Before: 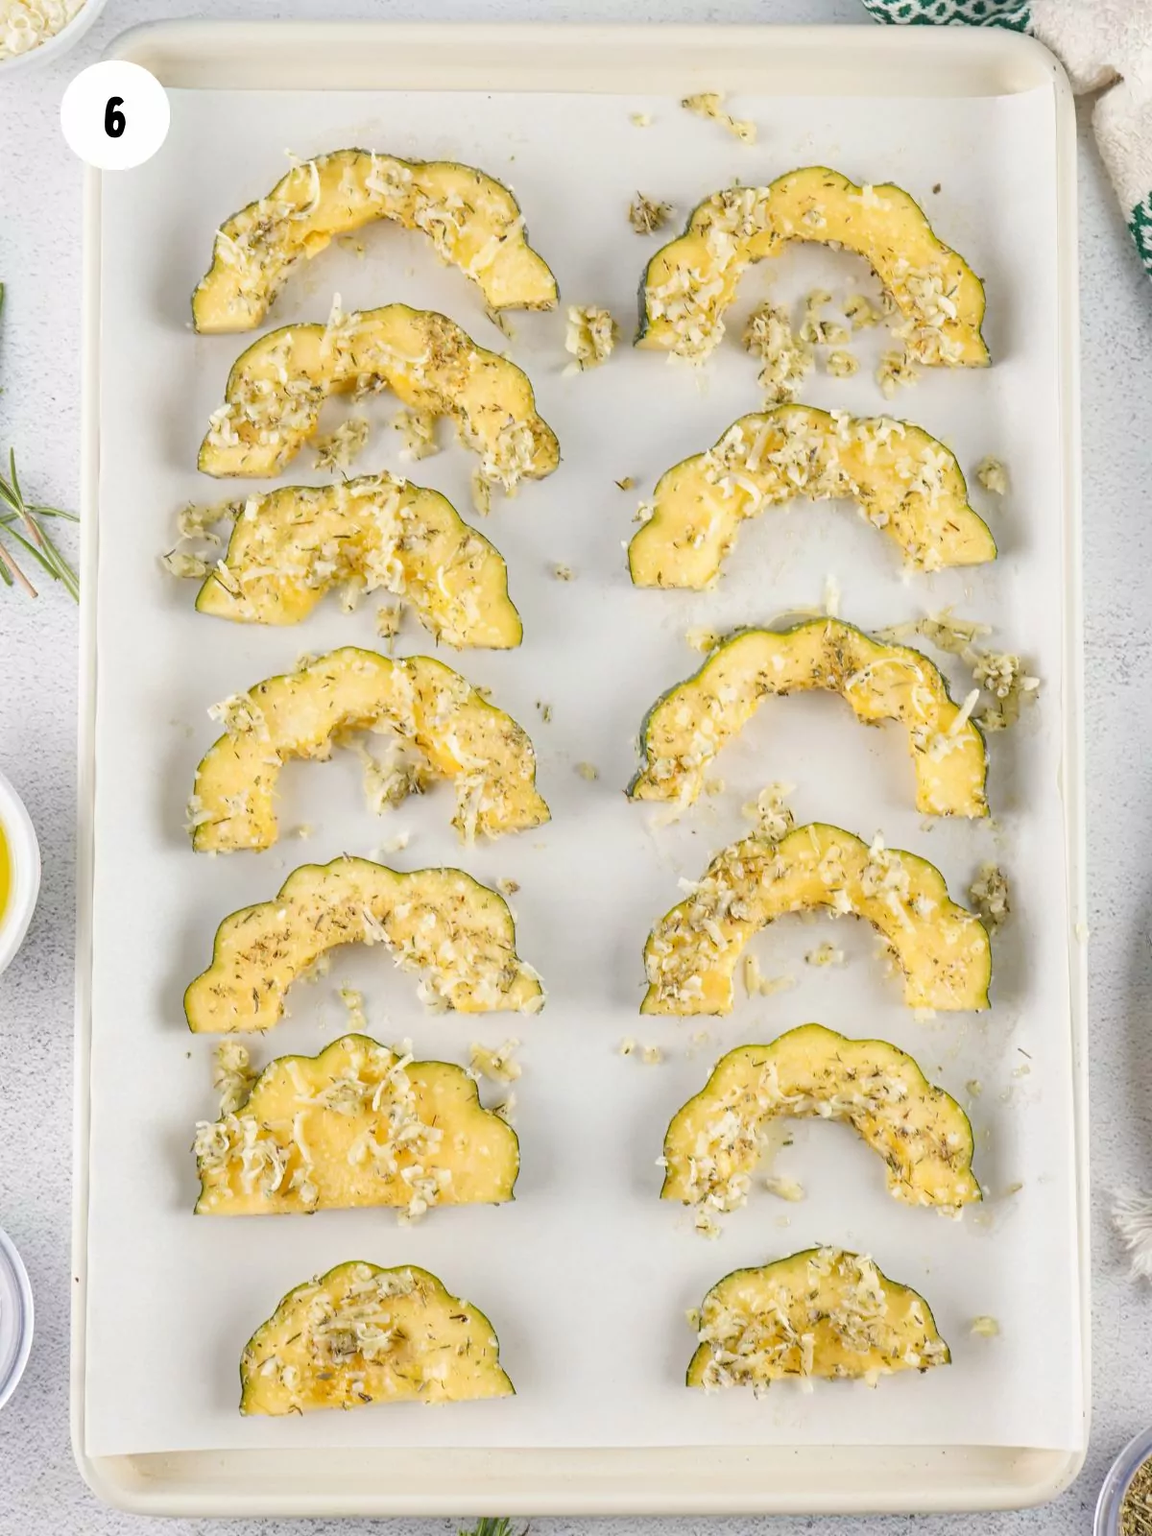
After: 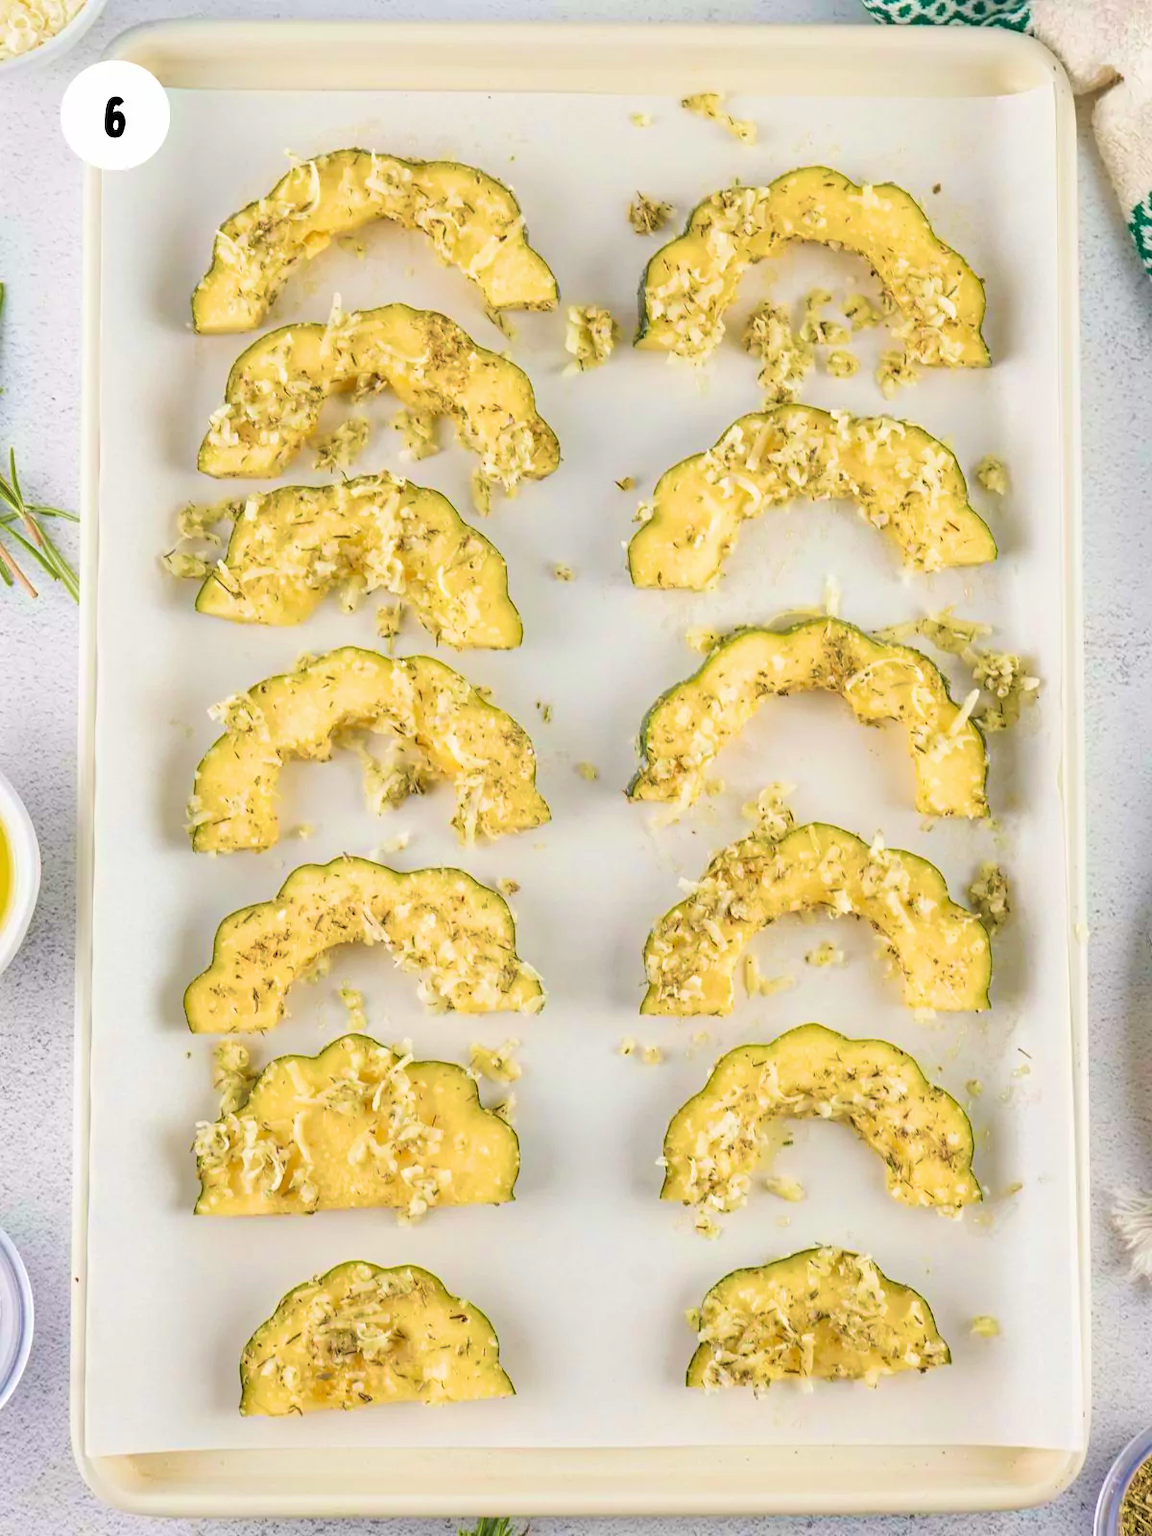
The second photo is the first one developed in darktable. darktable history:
velvia: strength 67.26%, mid-tones bias 0.971
